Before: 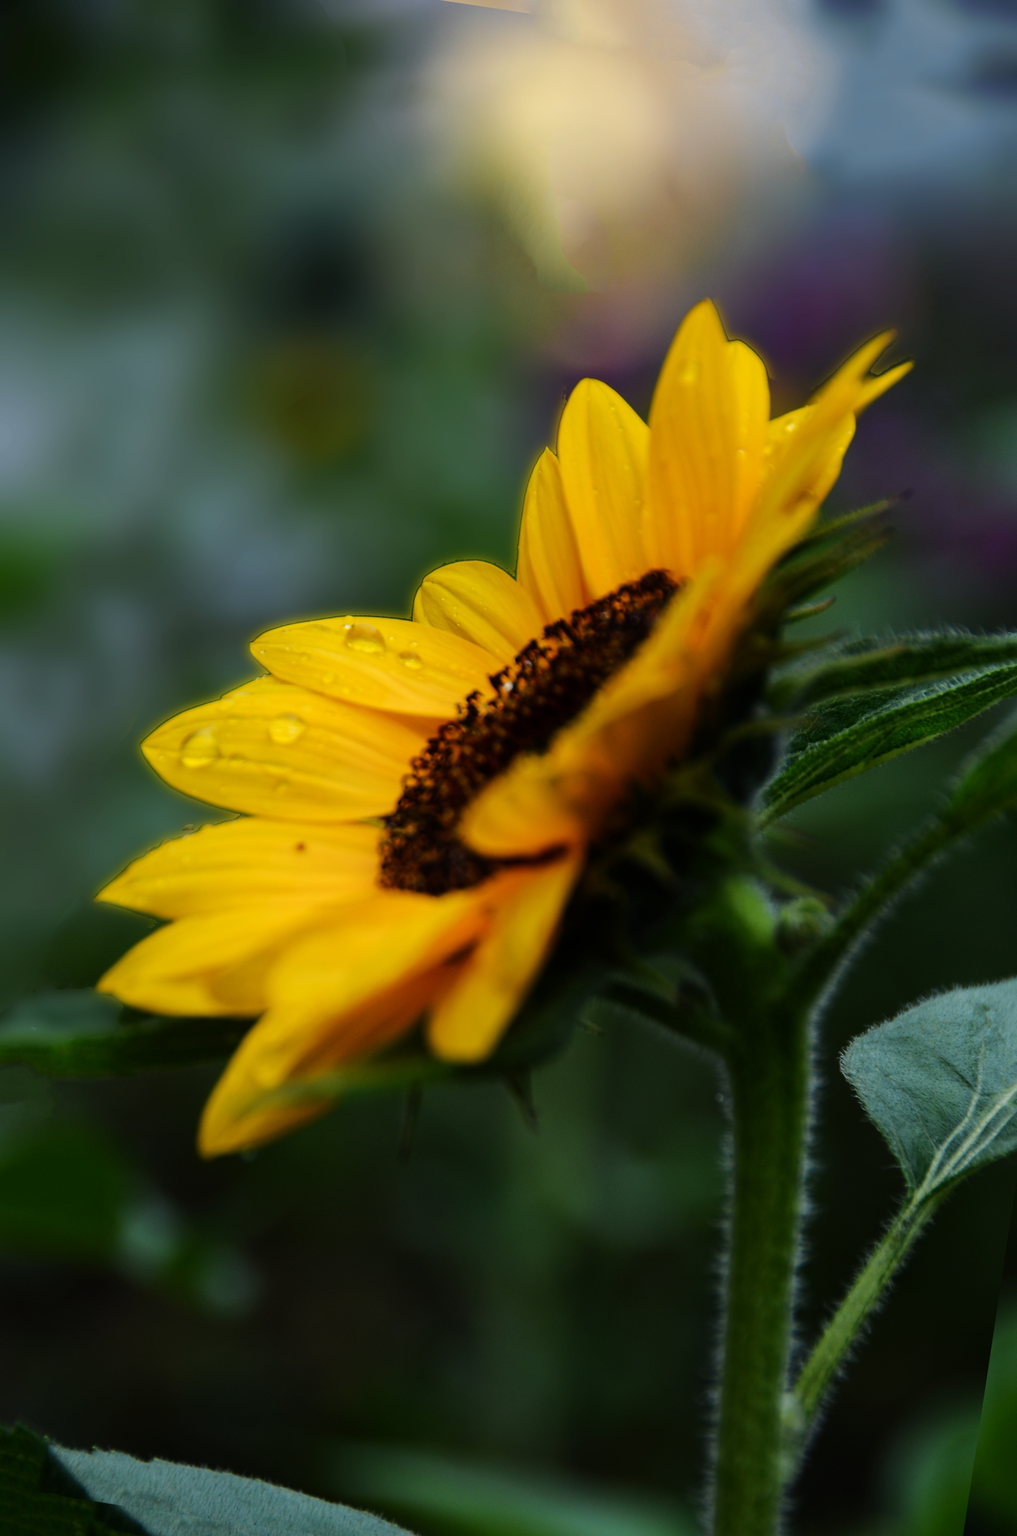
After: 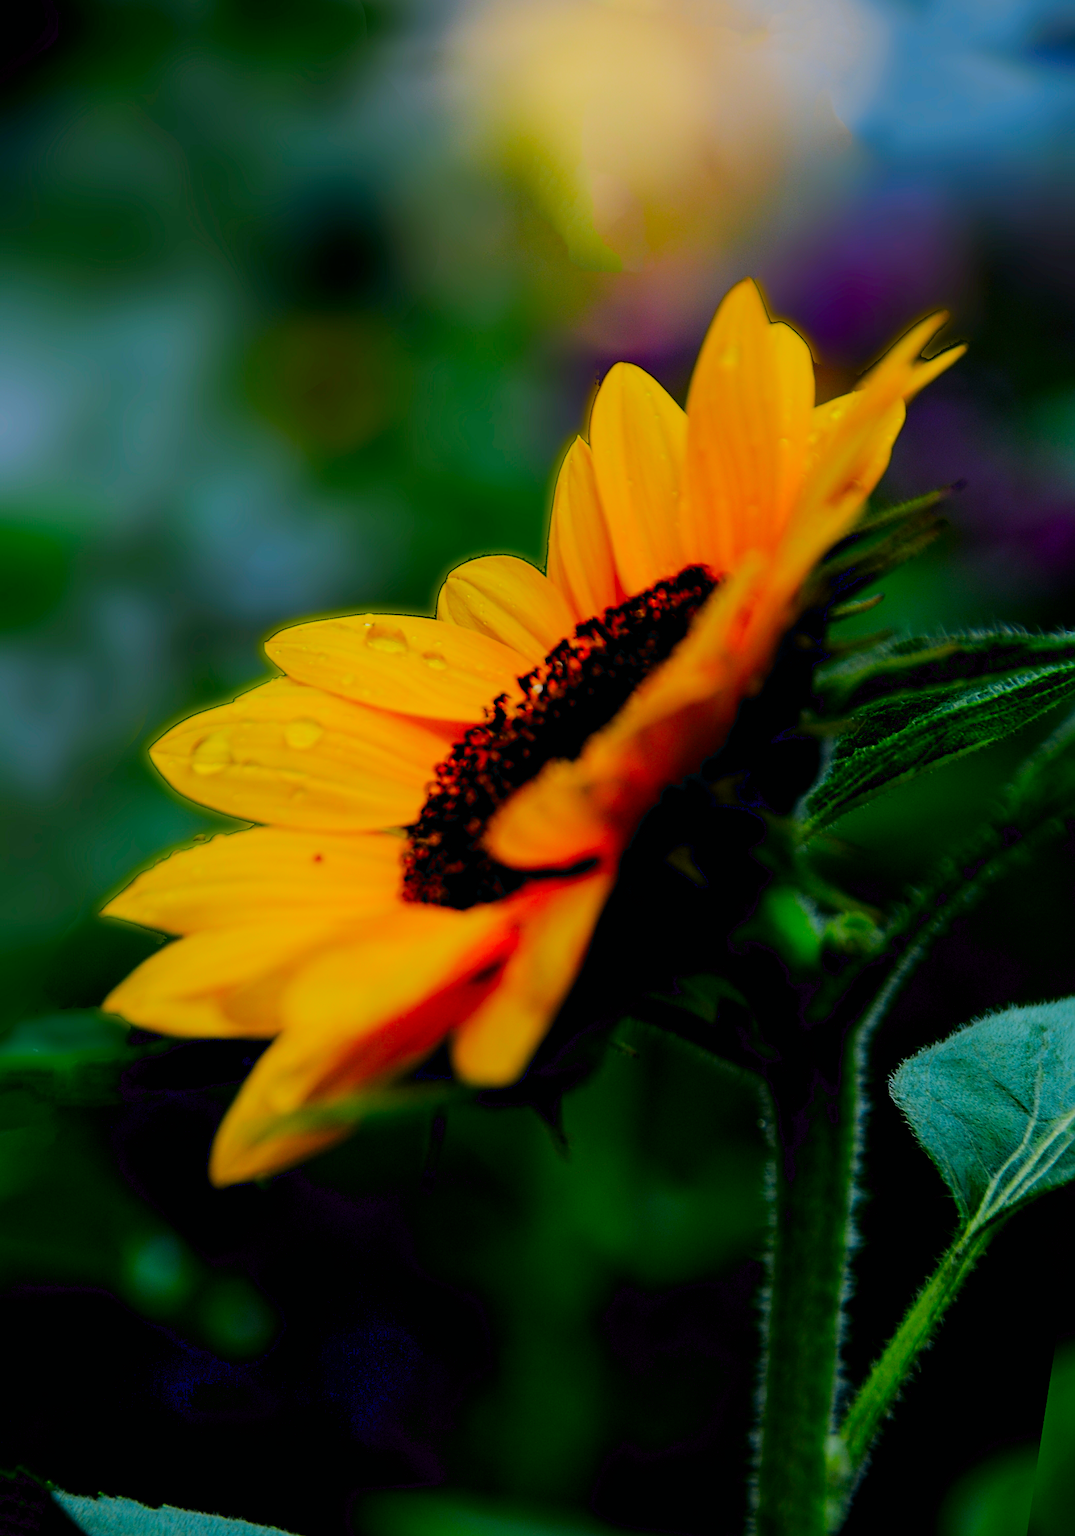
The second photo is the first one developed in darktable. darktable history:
sharpen: on, module defaults
color correction: highlights b* -0.037, saturation 1.86
crop and rotate: top 2.374%, bottom 3.031%
exposure: black level correction 0.007, exposure 0.094 EV, compensate highlight preservation false
filmic rgb: black relative exposure -16 EV, white relative exposure 6.12 EV, threshold 5.99 EV, hardness 5.24, enable highlight reconstruction true
